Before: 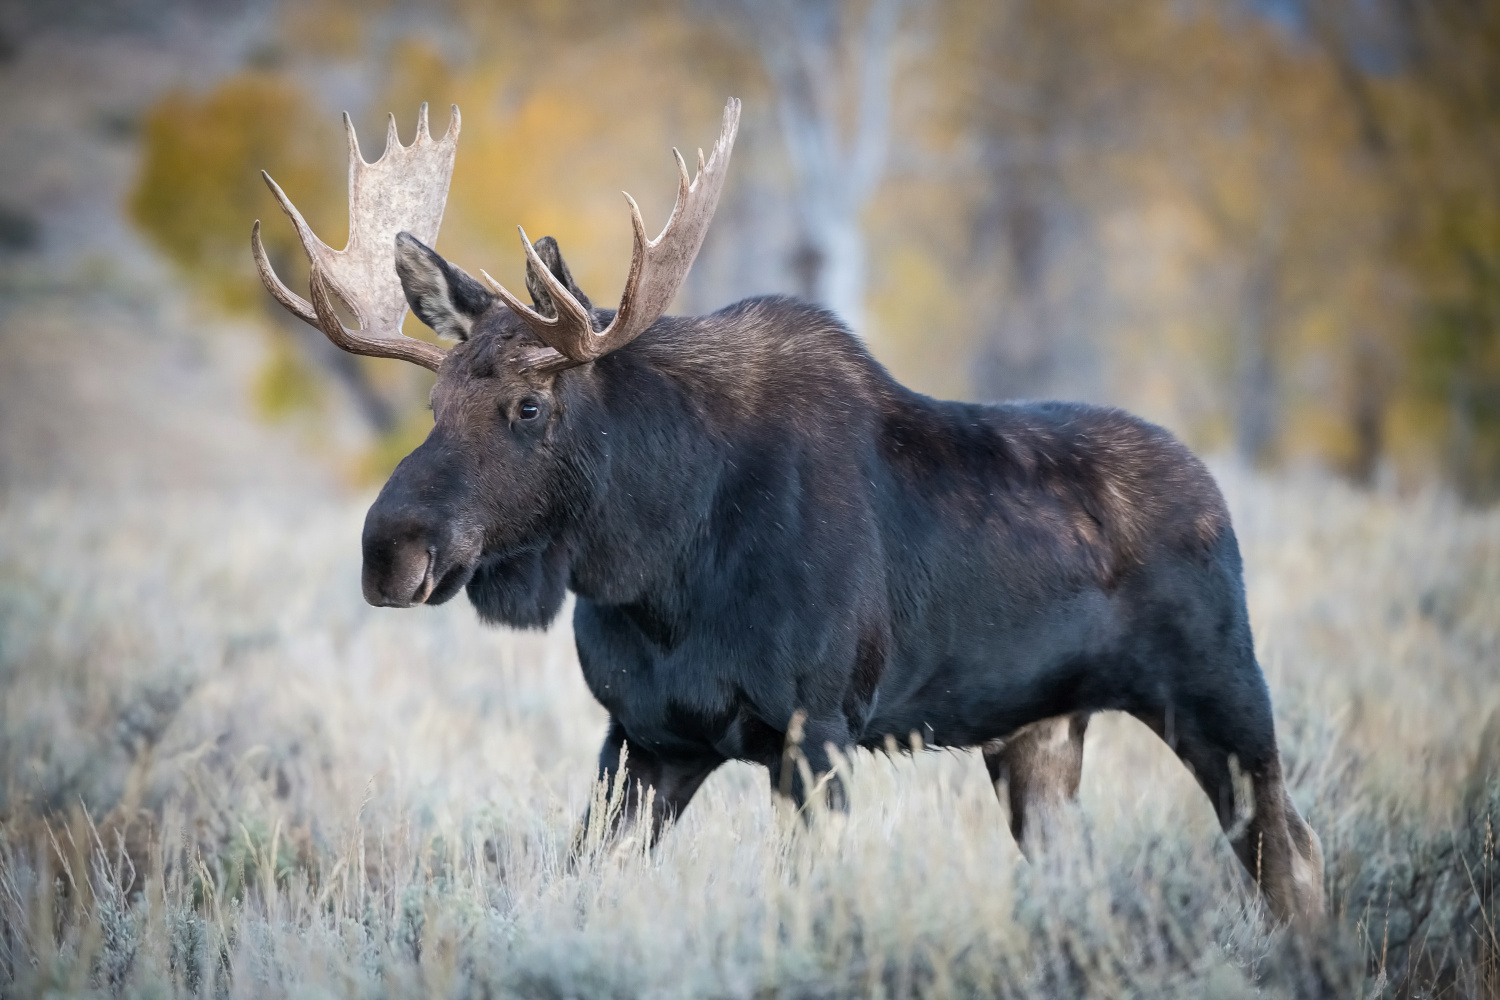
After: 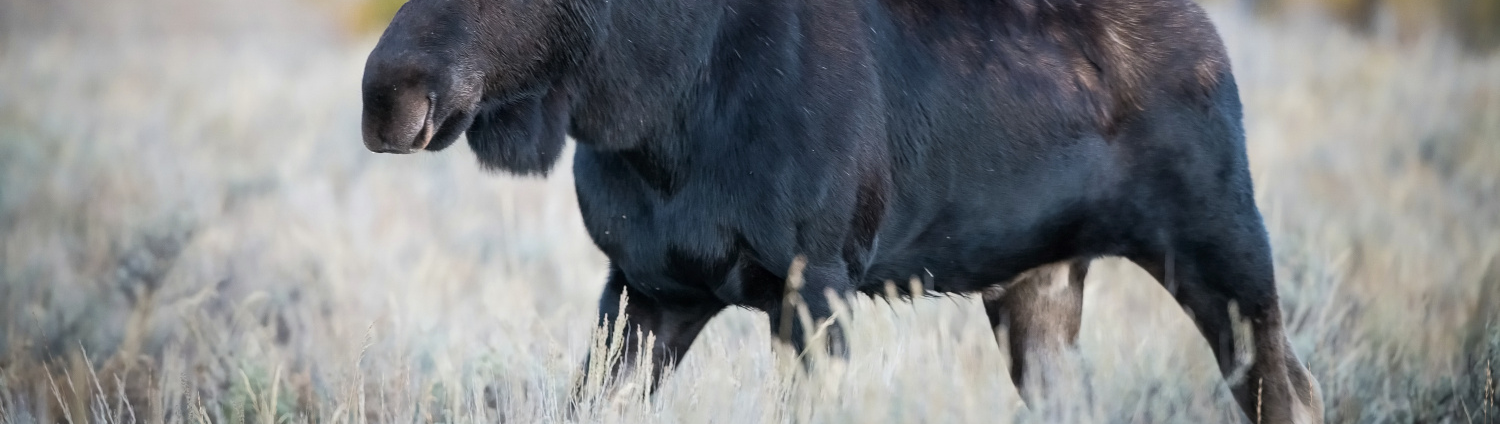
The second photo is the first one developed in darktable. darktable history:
crop: top 45.452%, bottom 12.121%
